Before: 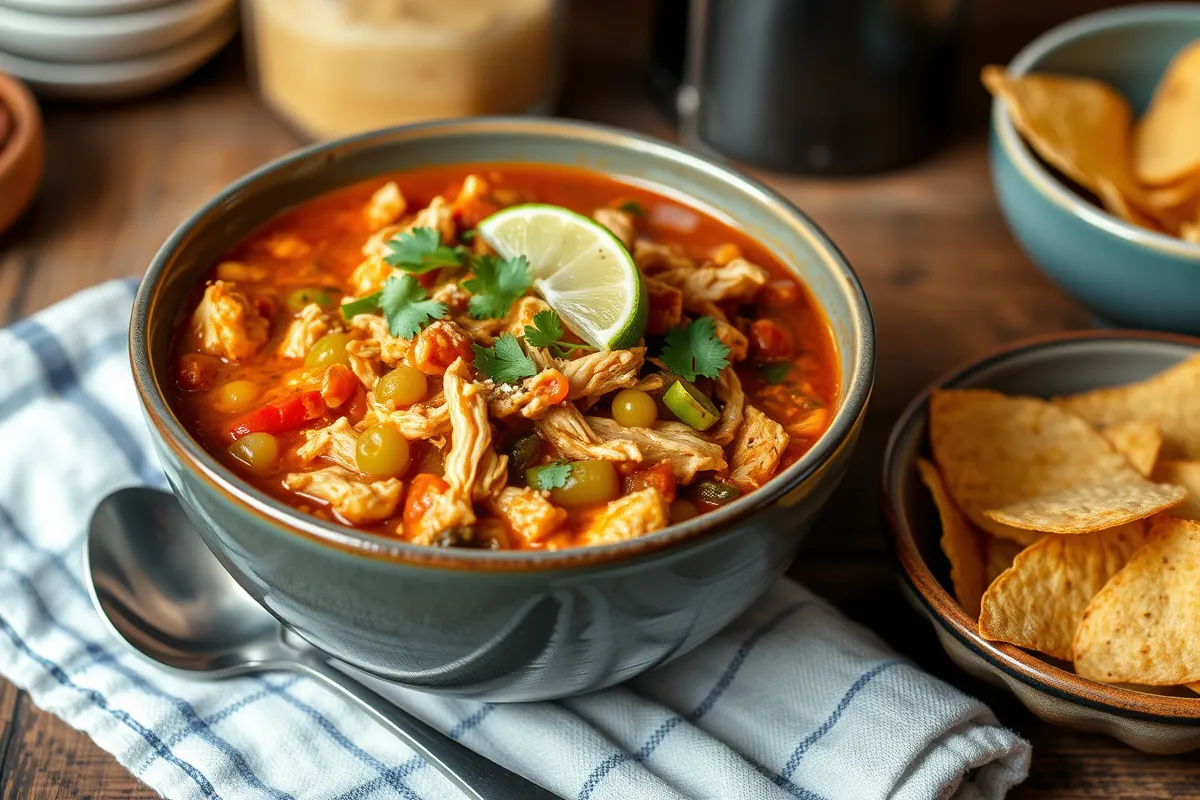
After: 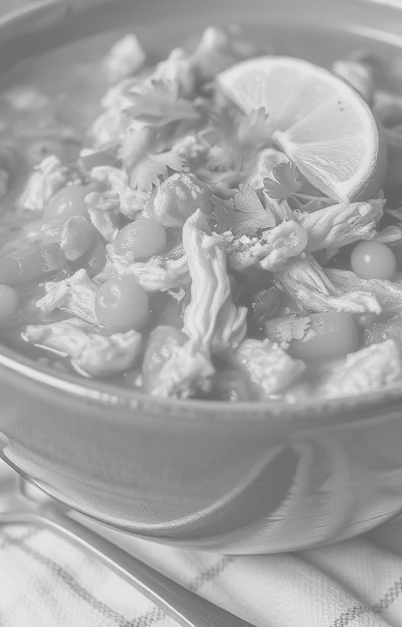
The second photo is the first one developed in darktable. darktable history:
colorize: saturation 51%, source mix 50.67%, lightness 50.67%
monochrome: on, module defaults
crop and rotate: left 21.77%, top 18.528%, right 44.676%, bottom 2.997%
